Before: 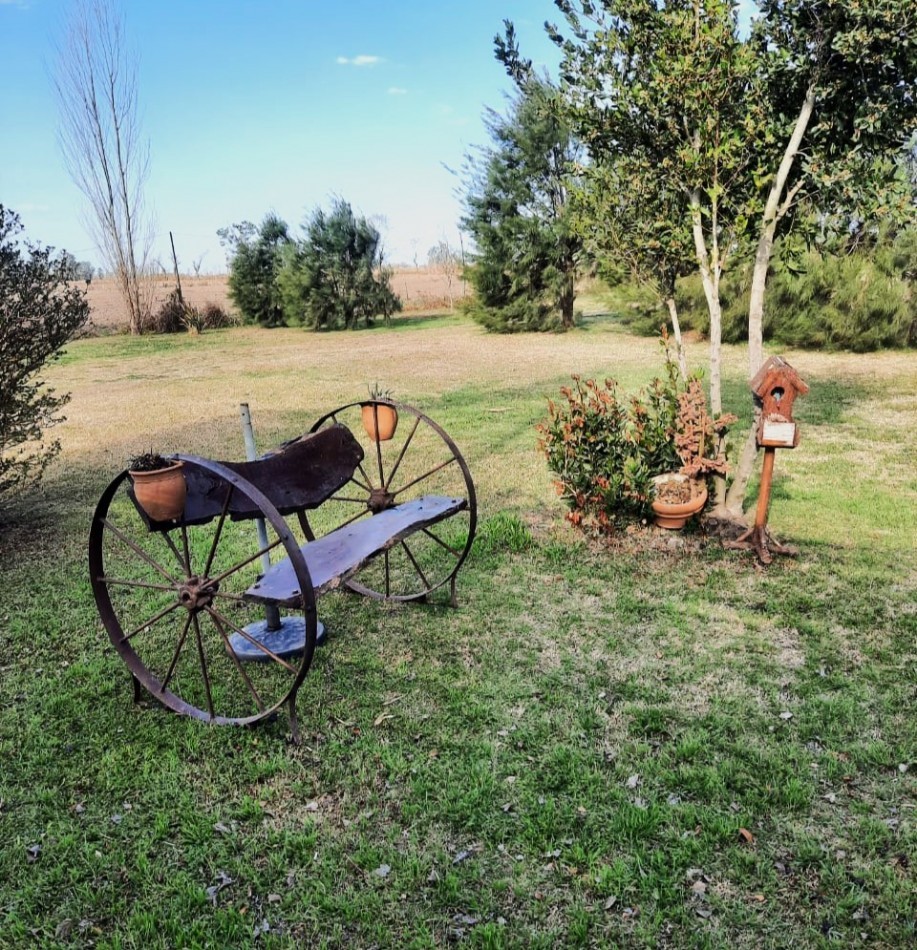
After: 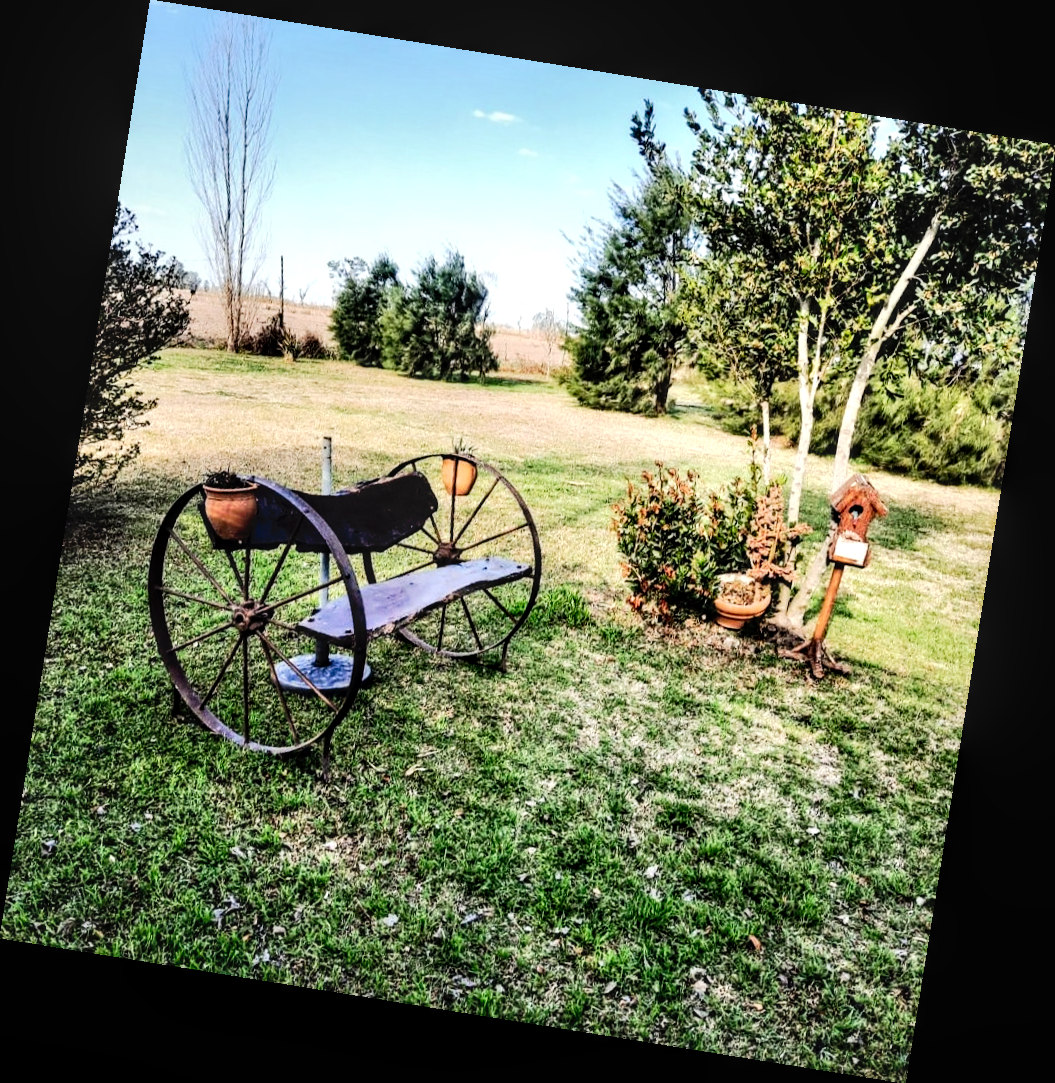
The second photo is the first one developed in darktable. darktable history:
tone equalizer: -8 EV -0.75 EV, -7 EV -0.7 EV, -6 EV -0.6 EV, -5 EV -0.4 EV, -3 EV 0.4 EV, -2 EV 0.6 EV, -1 EV 0.7 EV, +0 EV 0.75 EV, edges refinement/feathering 500, mask exposure compensation -1.57 EV, preserve details no
tone curve: curves: ch0 [(0, 0) (0.003, 0.007) (0.011, 0.01) (0.025, 0.018) (0.044, 0.028) (0.069, 0.034) (0.1, 0.04) (0.136, 0.051) (0.177, 0.104) (0.224, 0.161) (0.277, 0.234) (0.335, 0.316) (0.399, 0.41) (0.468, 0.487) (0.543, 0.577) (0.623, 0.679) (0.709, 0.769) (0.801, 0.854) (0.898, 0.922) (1, 1)], preserve colors none
local contrast: detail 130%
white balance: red 1.009, blue 0.985
rotate and perspective: rotation 9.12°, automatic cropping off
